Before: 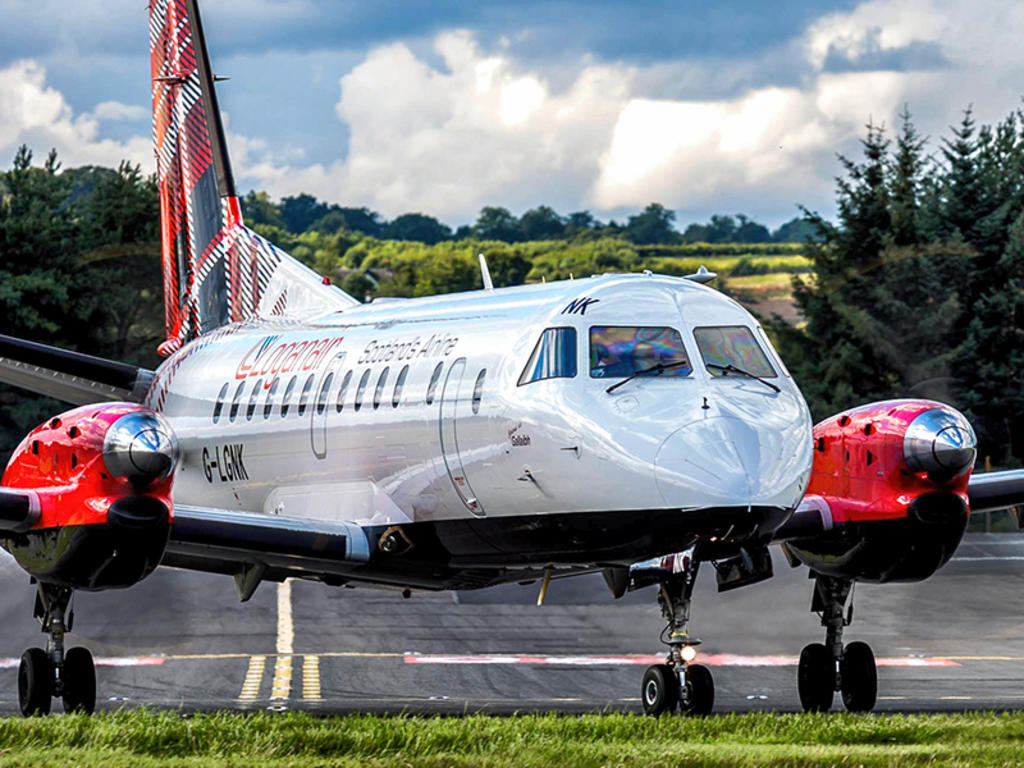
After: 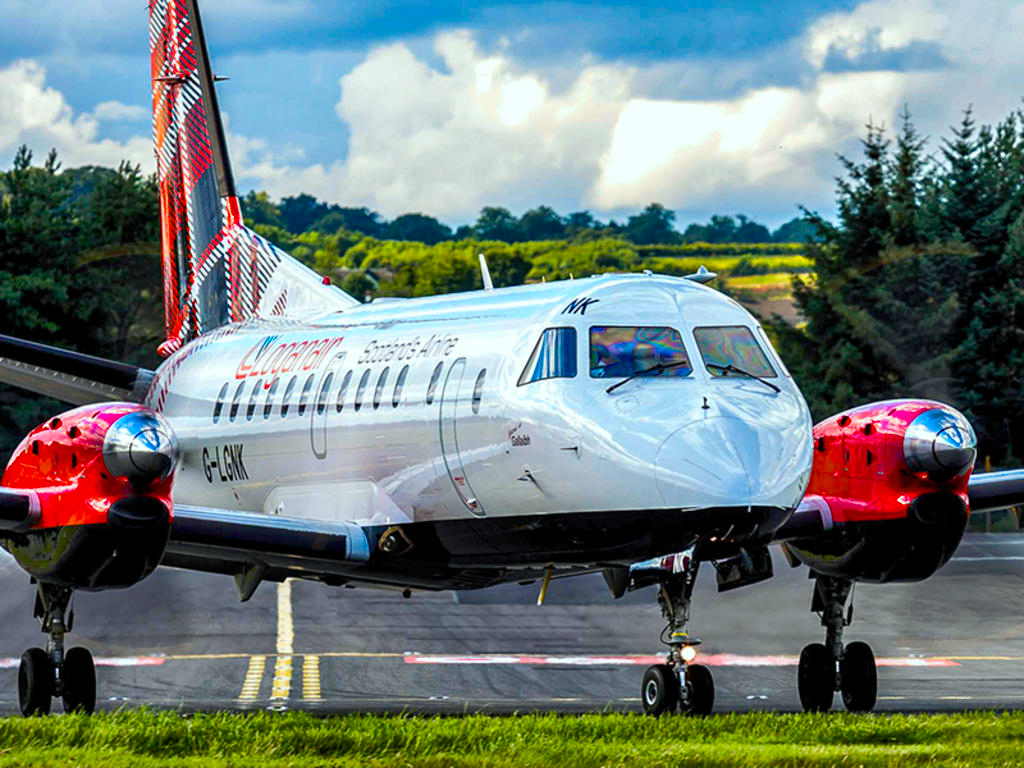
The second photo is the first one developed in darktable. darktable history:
color balance rgb: linear chroma grading › global chroma 15%, perceptual saturation grading › global saturation 30%
color calibration: illuminant Planckian (black body), x 0.351, y 0.352, temperature 4794.27 K
